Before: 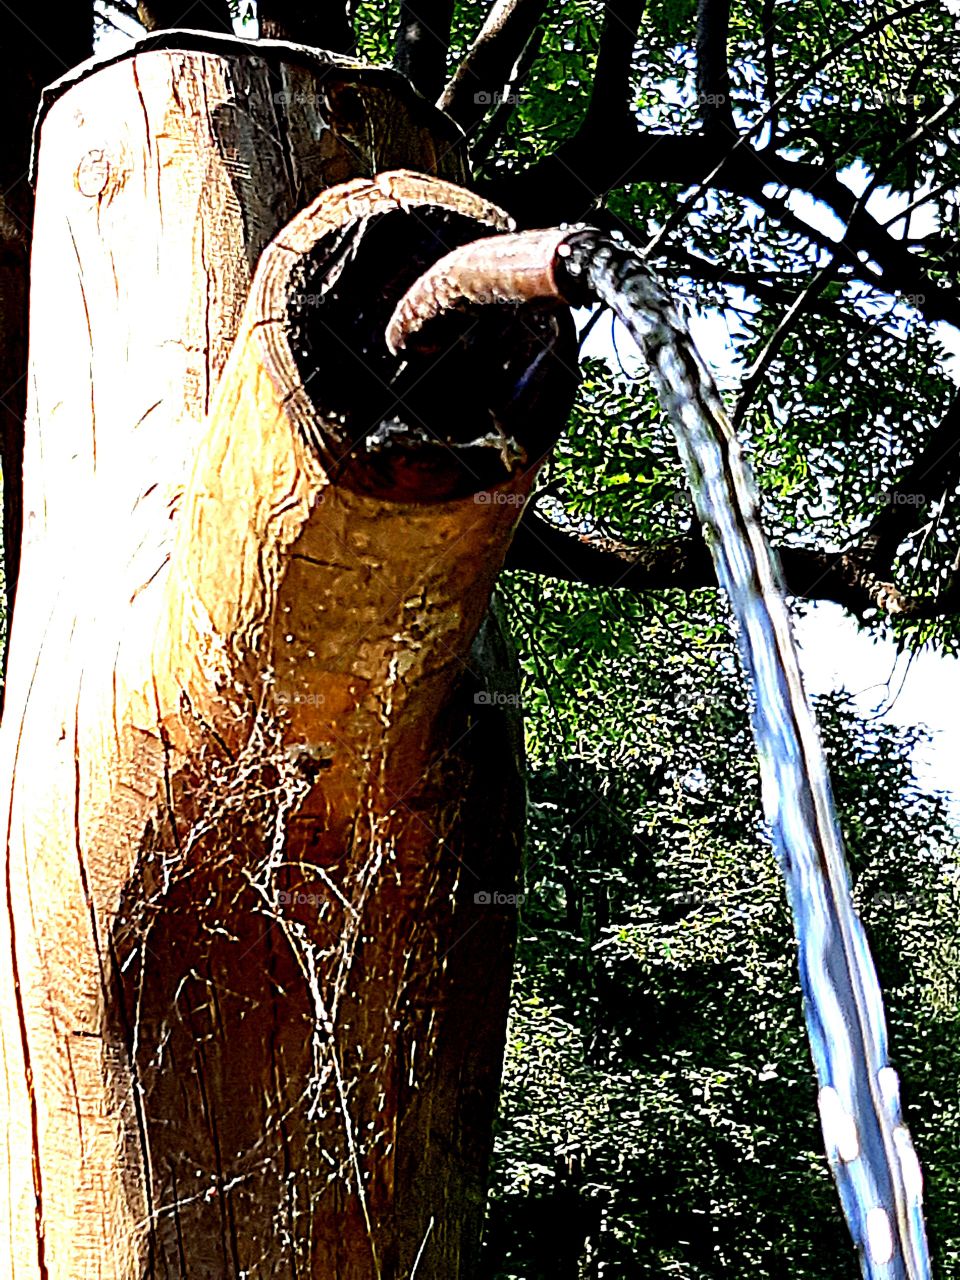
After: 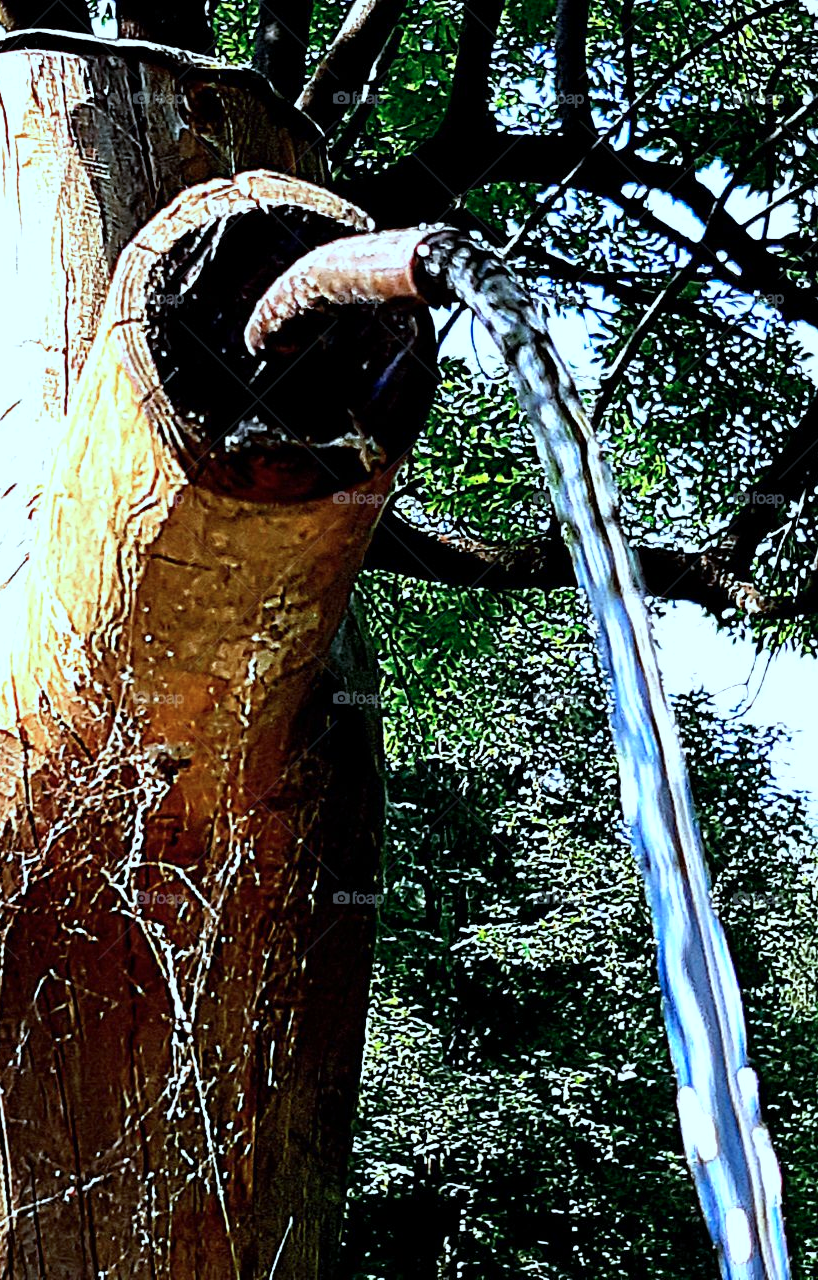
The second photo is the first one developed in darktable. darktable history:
color calibration: illuminant Planckian (black body), x 0.378, y 0.374, temperature 4049.74 K
crop and rotate: left 14.697%
